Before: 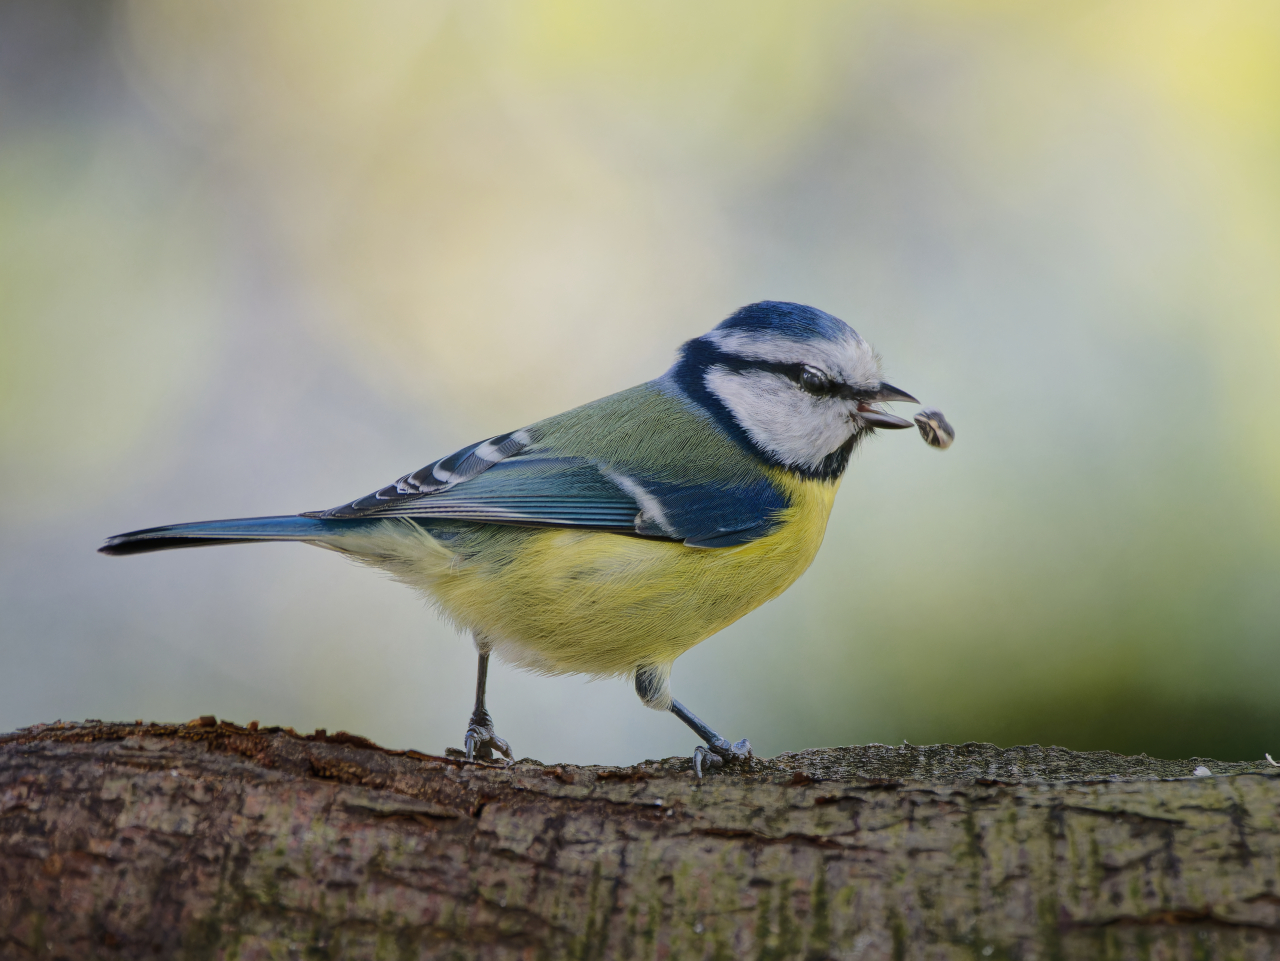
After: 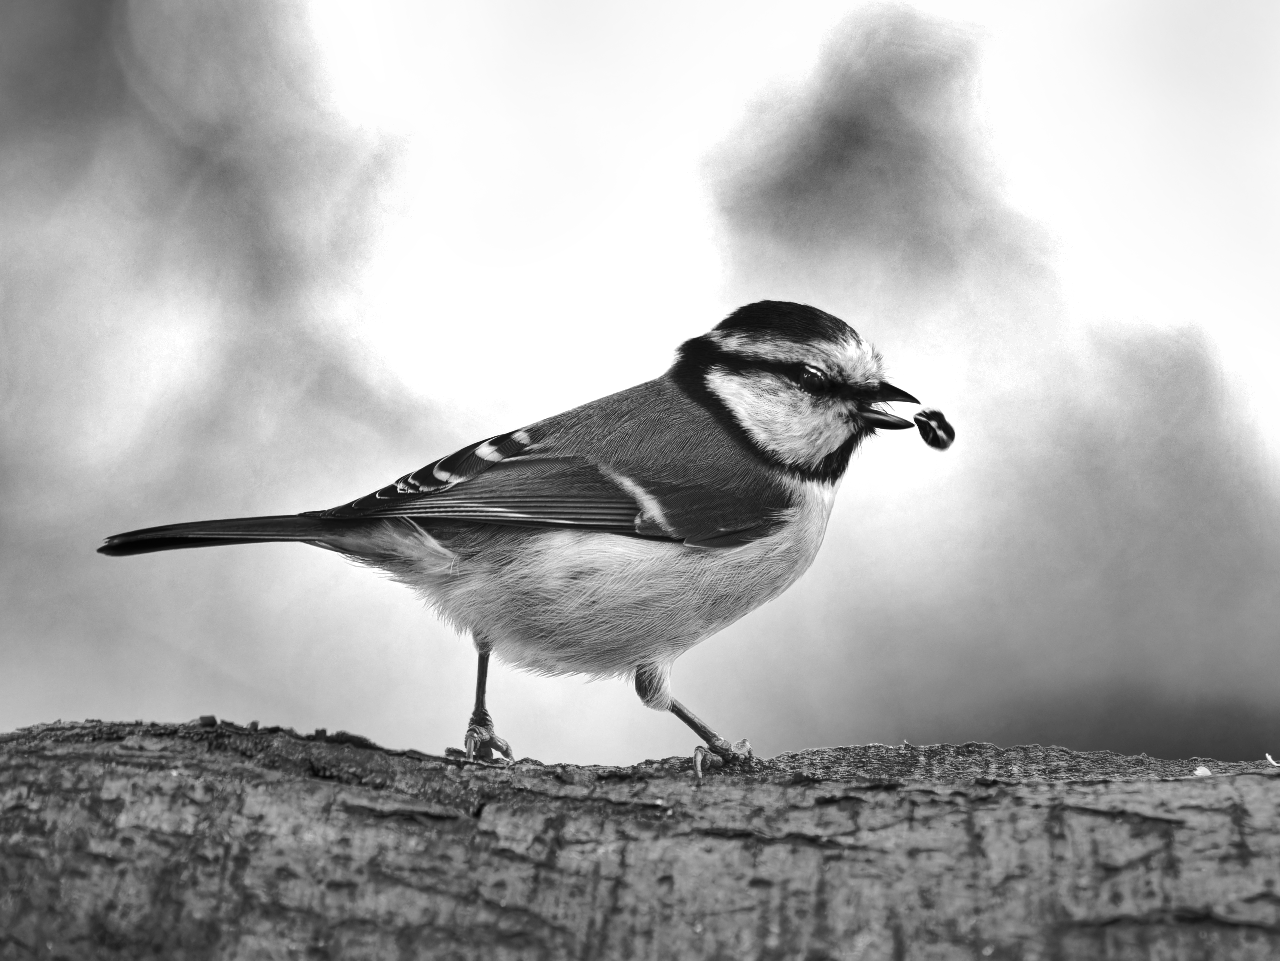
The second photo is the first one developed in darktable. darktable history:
exposure: exposure 1 EV, compensate highlight preservation false
monochrome: on, module defaults
shadows and highlights: shadows 24.5, highlights -78.15, soften with gaussian
